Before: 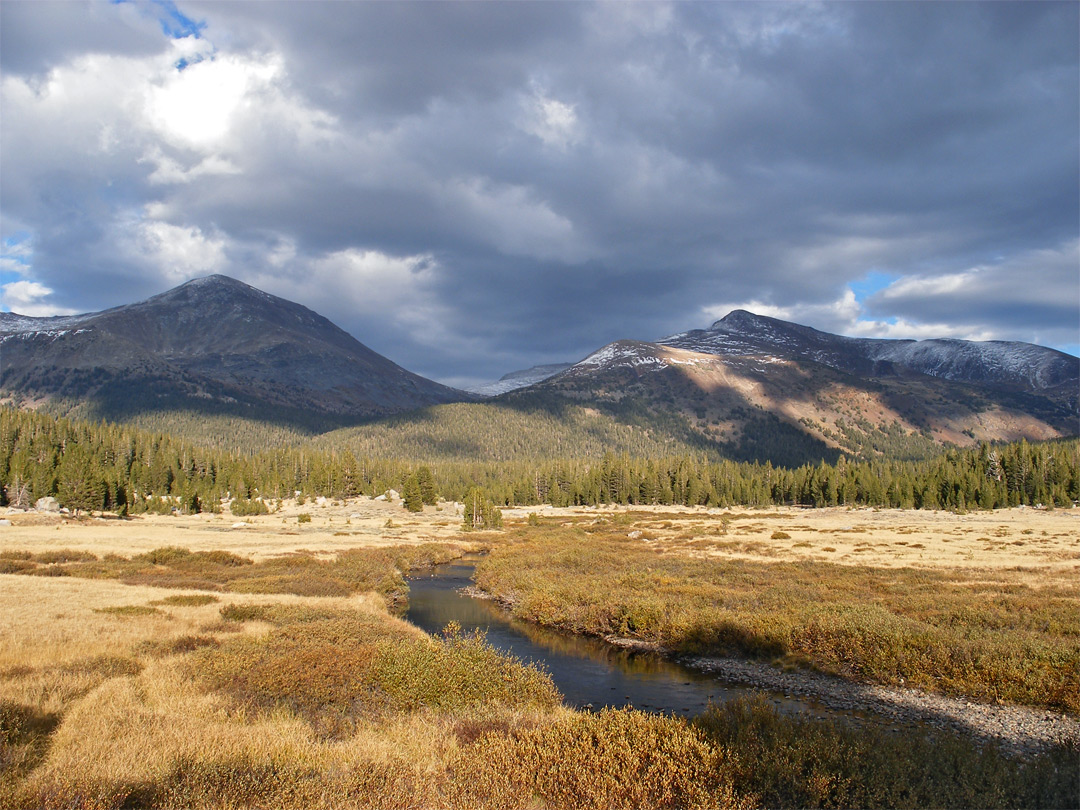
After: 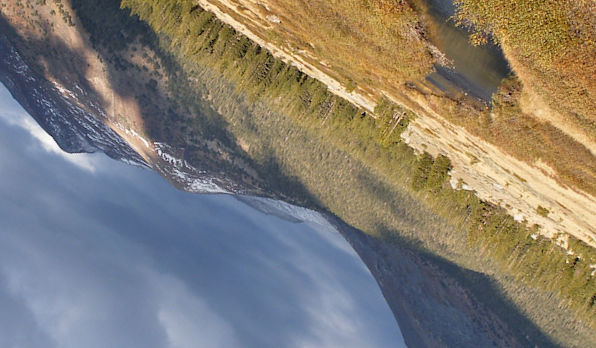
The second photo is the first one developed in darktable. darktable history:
crop and rotate: angle 147.14°, left 9.159%, top 15.609%, right 4.528%, bottom 17.173%
